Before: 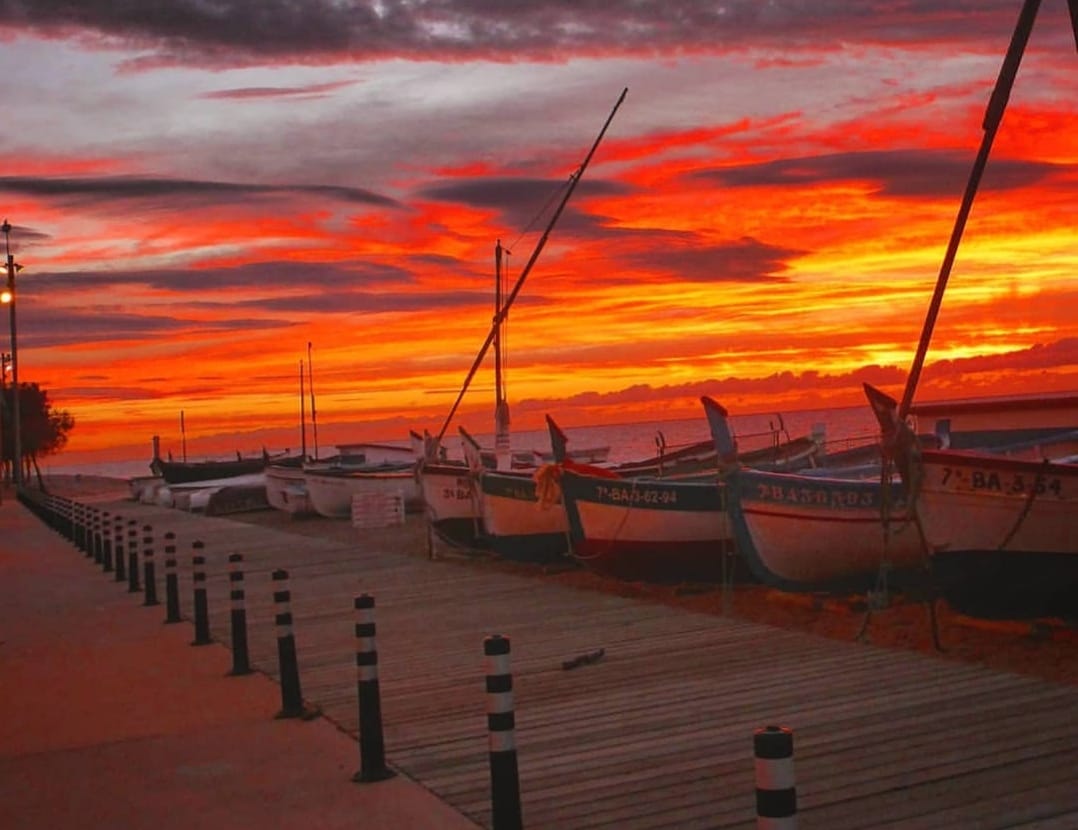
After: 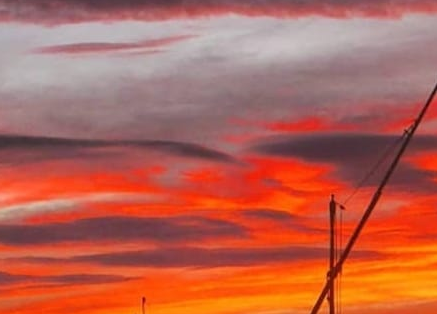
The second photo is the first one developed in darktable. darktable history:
color balance: mode lift, gamma, gain (sRGB)
crop: left 15.452%, top 5.459%, right 43.956%, bottom 56.62%
